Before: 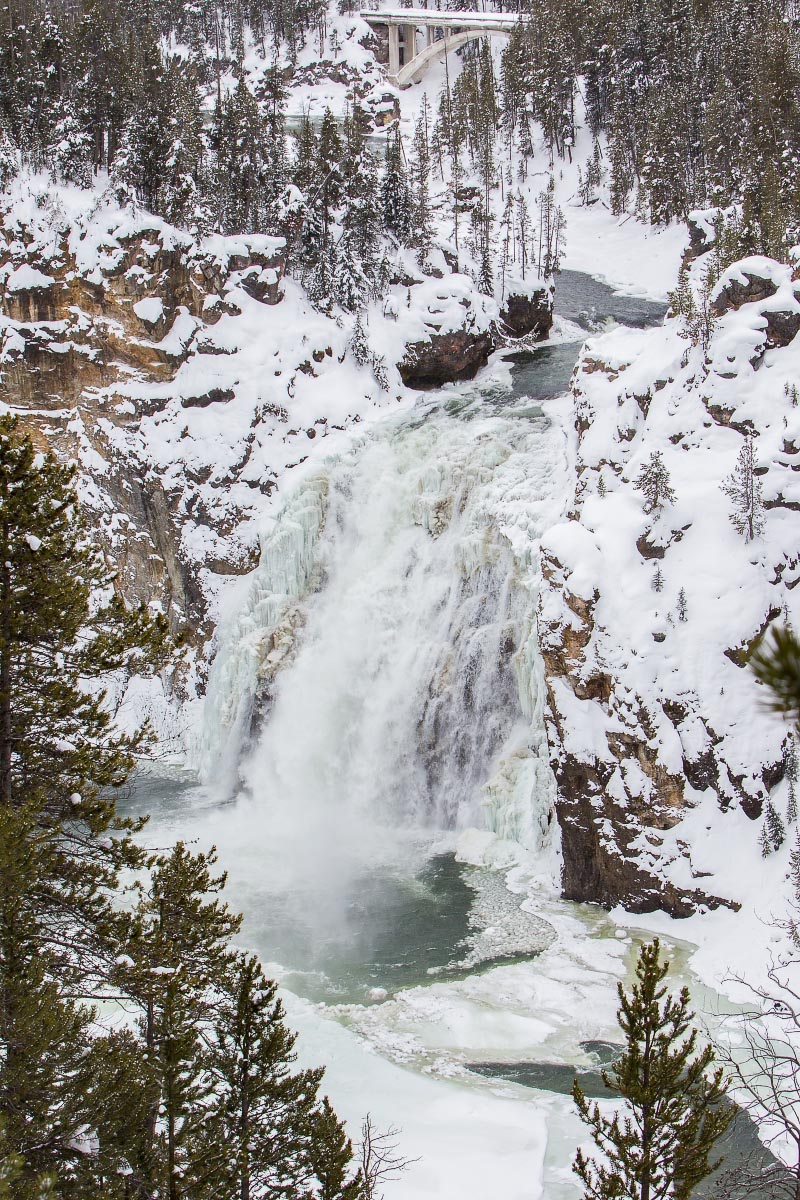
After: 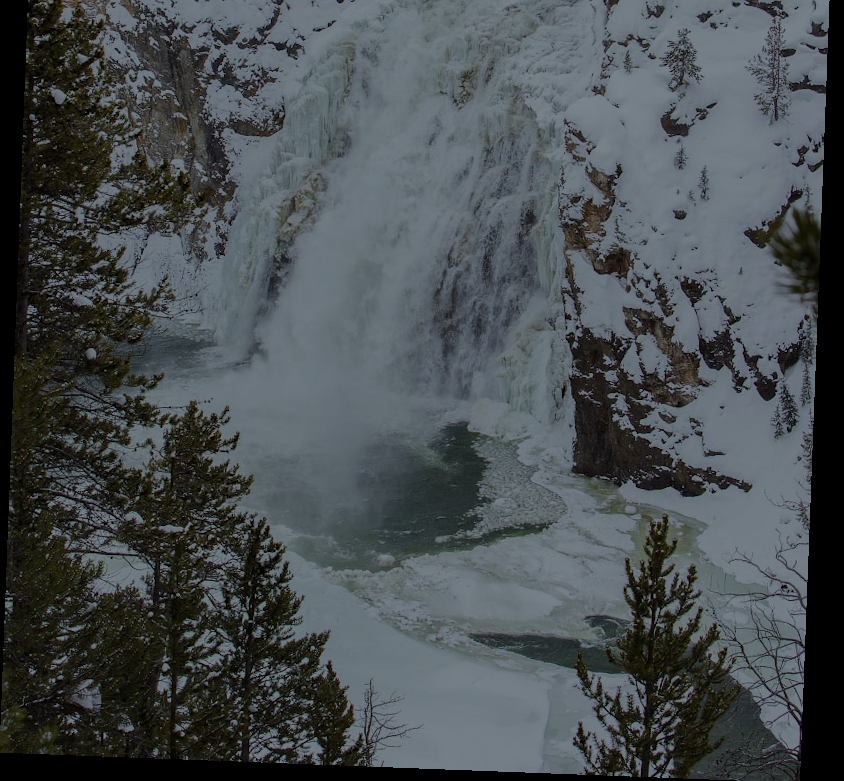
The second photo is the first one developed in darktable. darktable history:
exposure: exposure -2.002 EV, compensate highlight preservation false
white balance: red 0.925, blue 1.046
rotate and perspective: rotation 2.17°, automatic cropping off
crop and rotate: top 36.435%
fill light: on, module defaults
